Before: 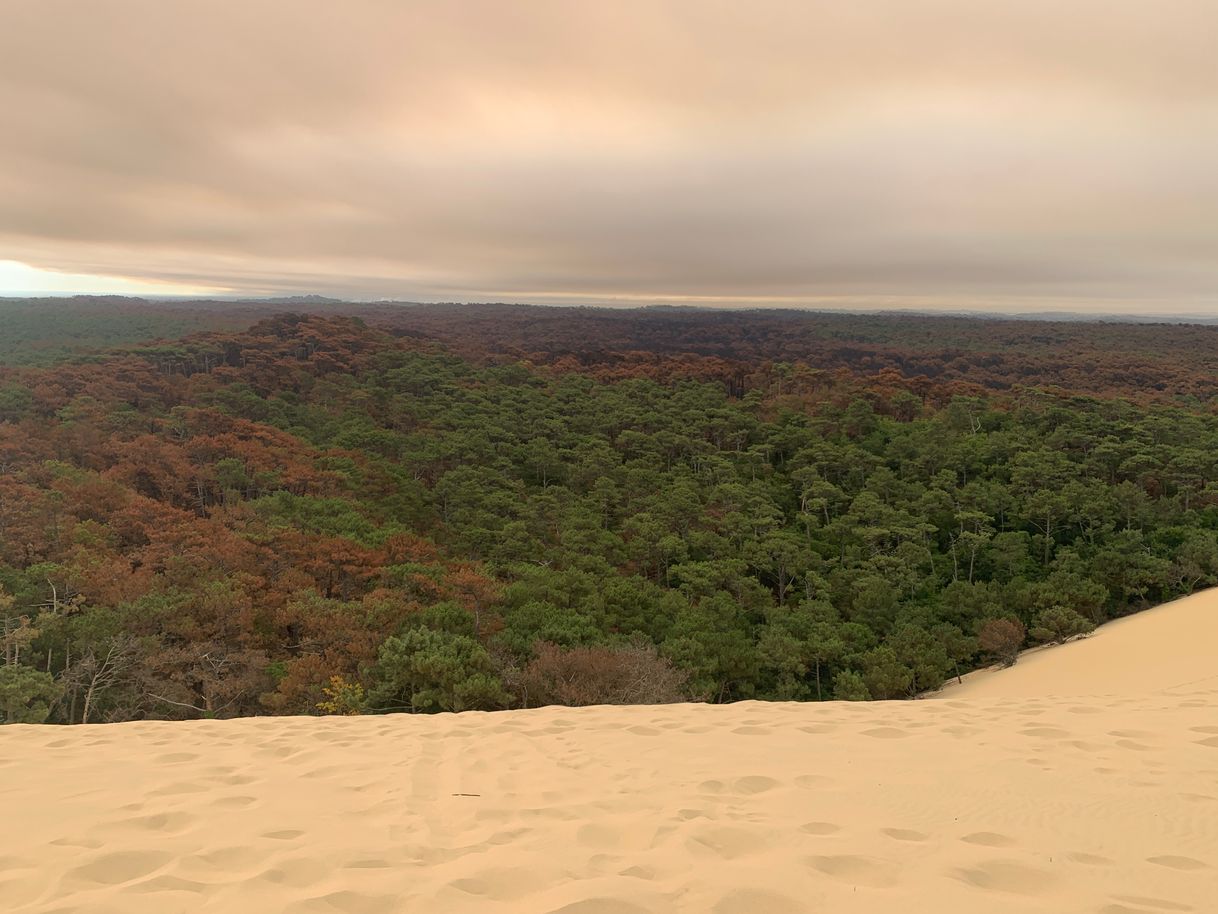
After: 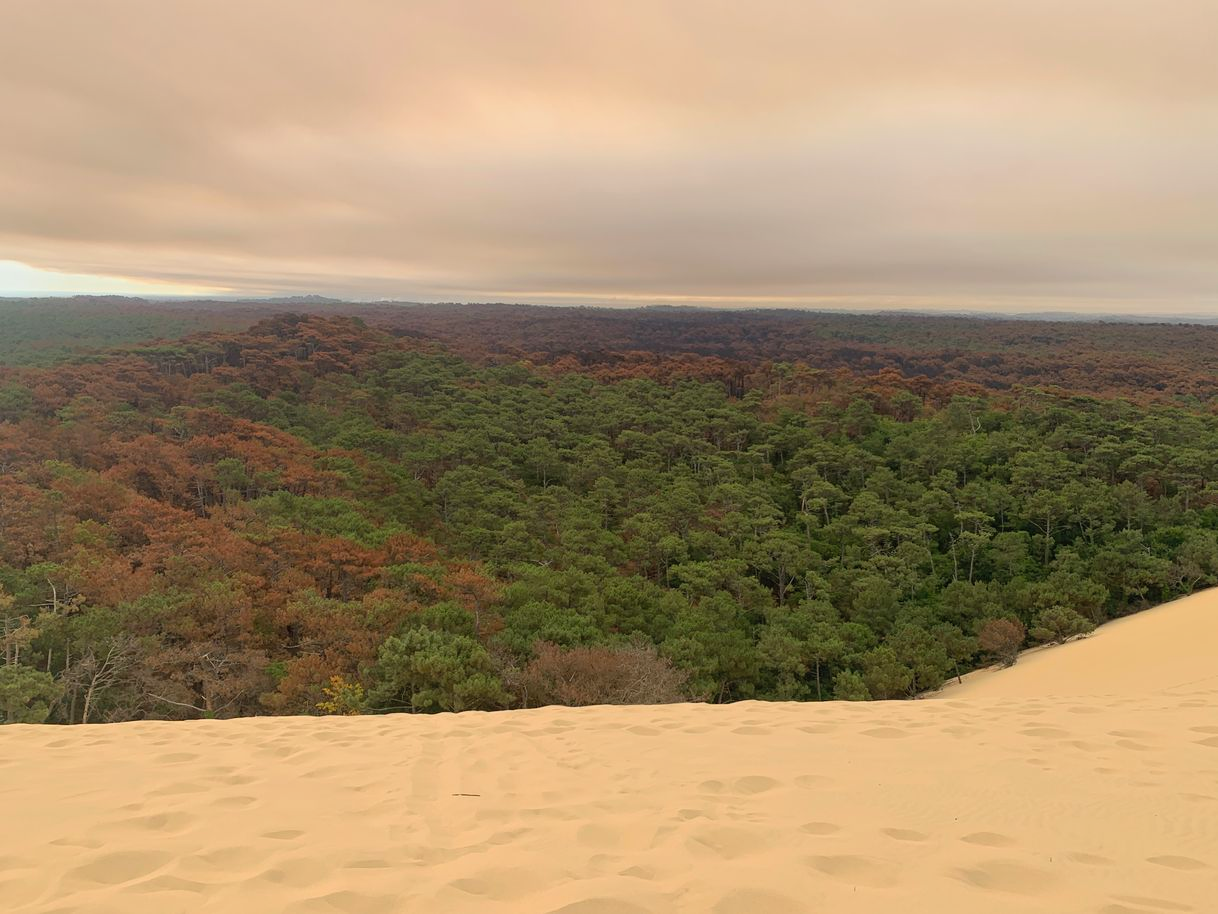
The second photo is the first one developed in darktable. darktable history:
contrast brightness saturation: contrast 0.03, brightness 0.06, saturation 0.13
tone equalizer: -8 EV -0.002 EV, -7 EV 0.005 EV, -6 EV -0.009 EV, -5 EV 0.011 EV, -4 EV -0.012 EV, -3 EV 0.007 EV, -2 EV -0.062 EV, -1 EV -0.293 EV, +0 EV -0.582 EV, smoothing diameter 2%, edges refinement/feathering 20, mask exposure compensation -1.57 EV, filter diffusion 5
